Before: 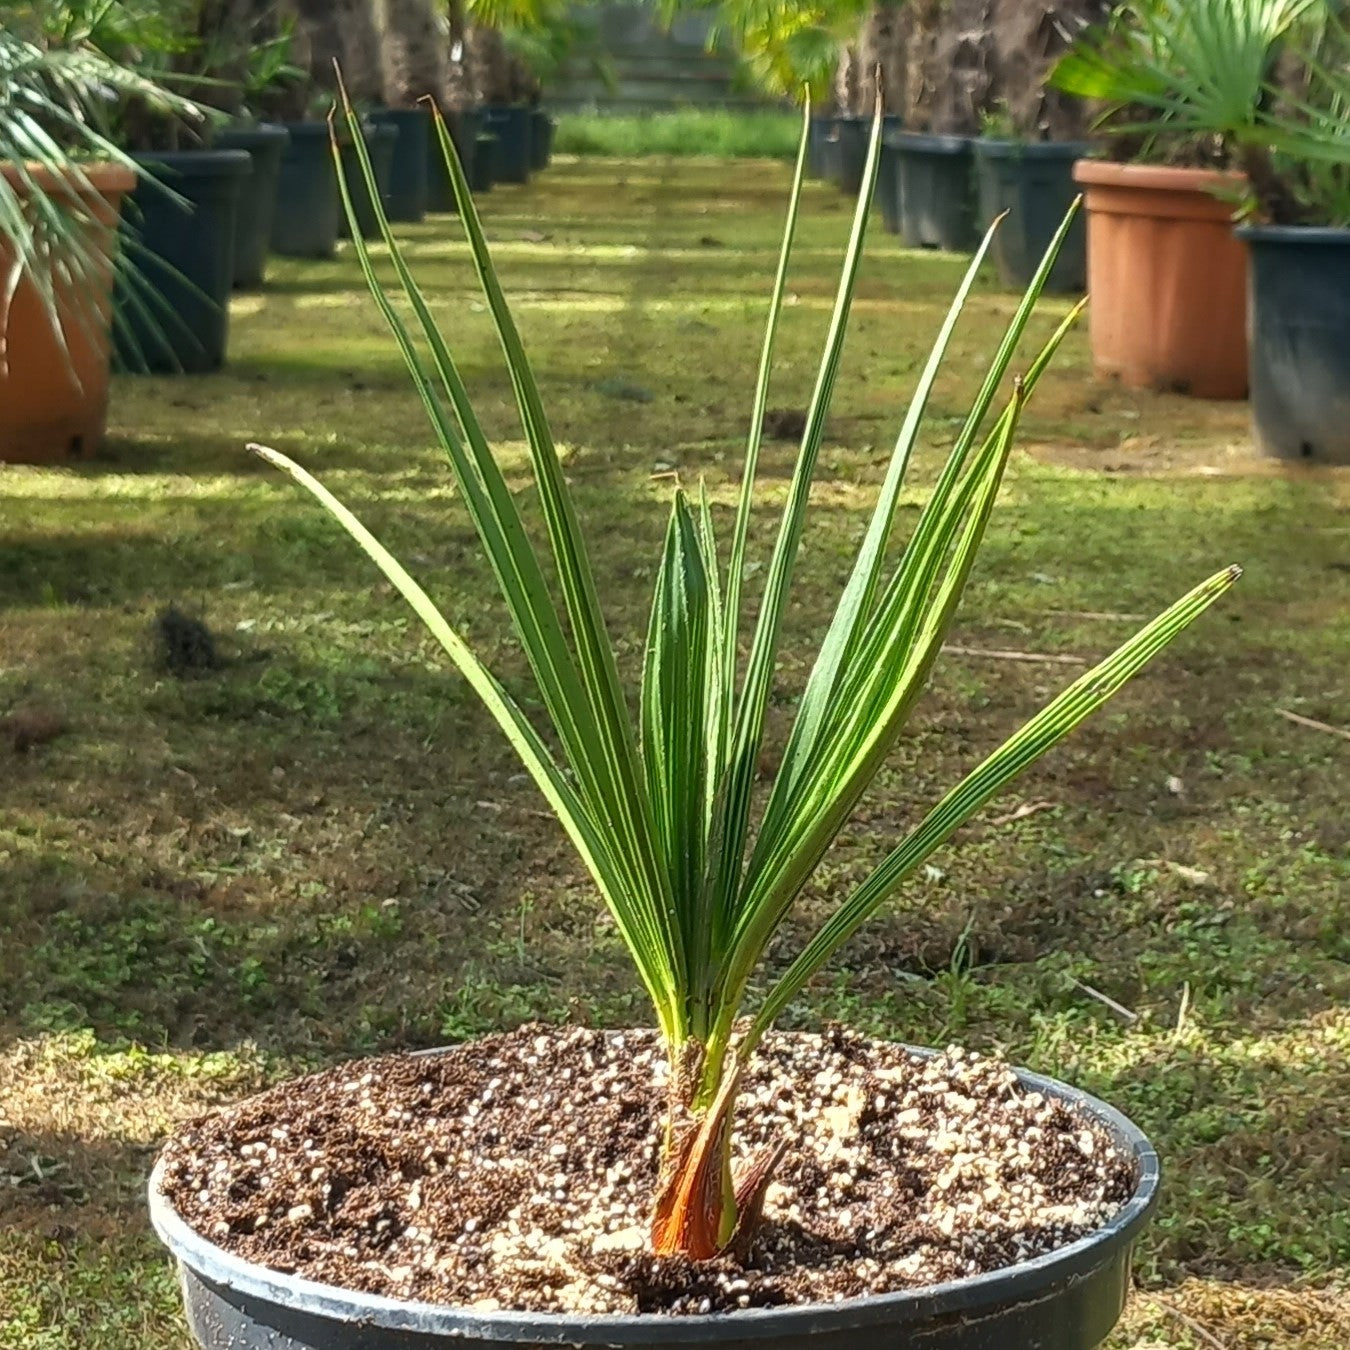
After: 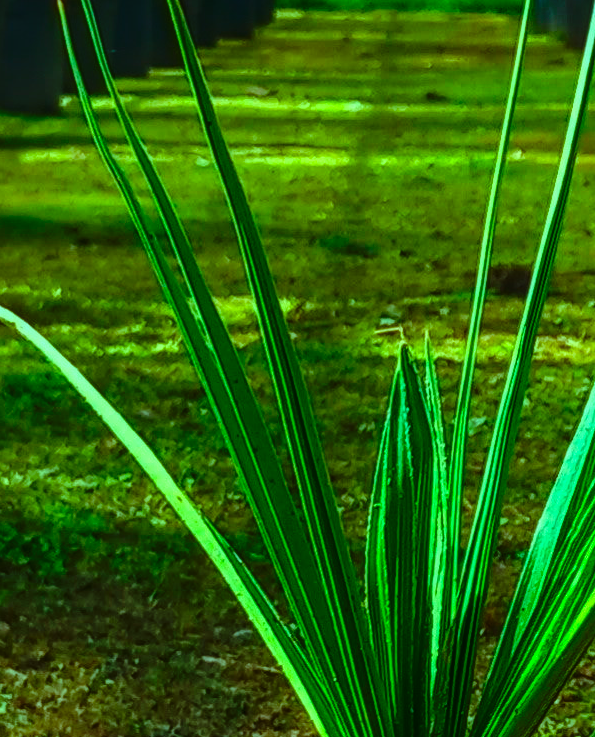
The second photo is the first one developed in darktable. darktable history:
contrast brightness saturation: contrast 0.066, brightness -0.15, saturation 0.117
base curve: curves: ch0 [(0, 0) (0.073, 0.04) (0.157, 0.139) (0.492, 0.492) (0.758, 0.758) (1, 1)], preserve colors none
crop: left 20.422%, top 10.757%, right 35.468%, bottom 34.626%
exposure: black level correction -0.026, exposure -0.117 EV, compensate highlight preservation false
color correction: highlights a* -6.81, highlights b* 0.689
local contrast: on, module defaults
color balance rgb: highlights gain › chroma 5.44%, highlights gain › hue 197.3°, perceptual saturation grading › global saturation 25.334%, global vibrance 41.984%
